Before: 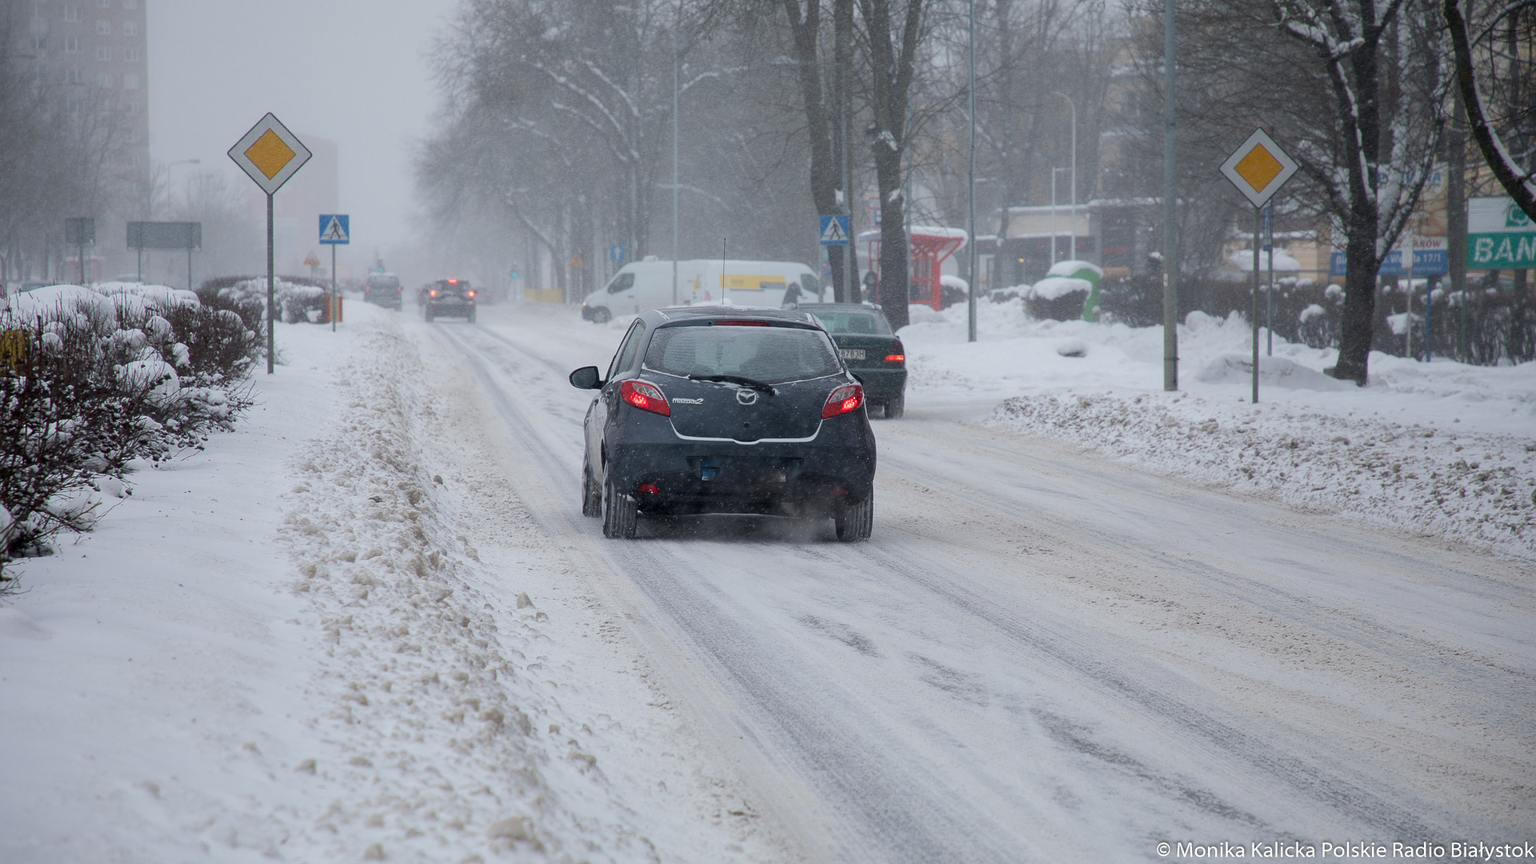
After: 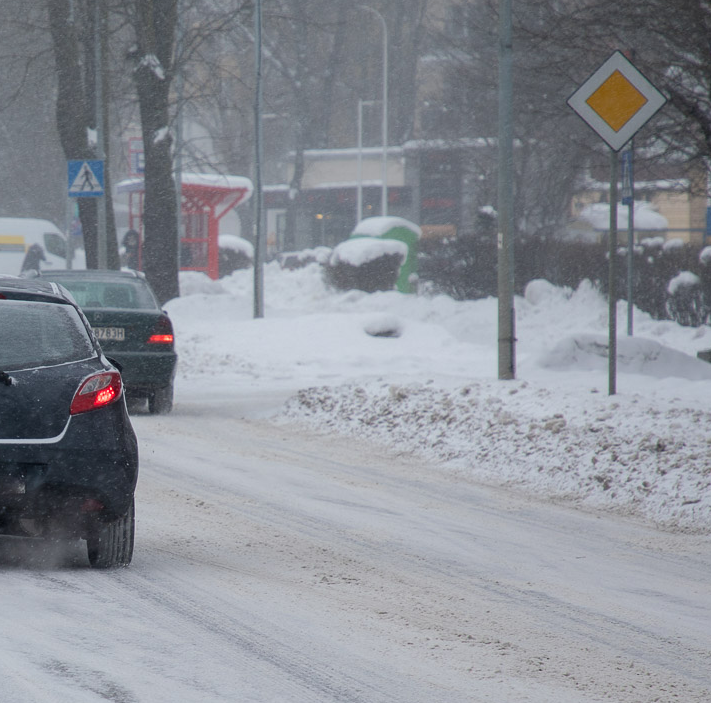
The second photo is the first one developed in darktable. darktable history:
crop and rotate: left 49.861%, top 10.131%, right 13.093%, bottom 24.707%
